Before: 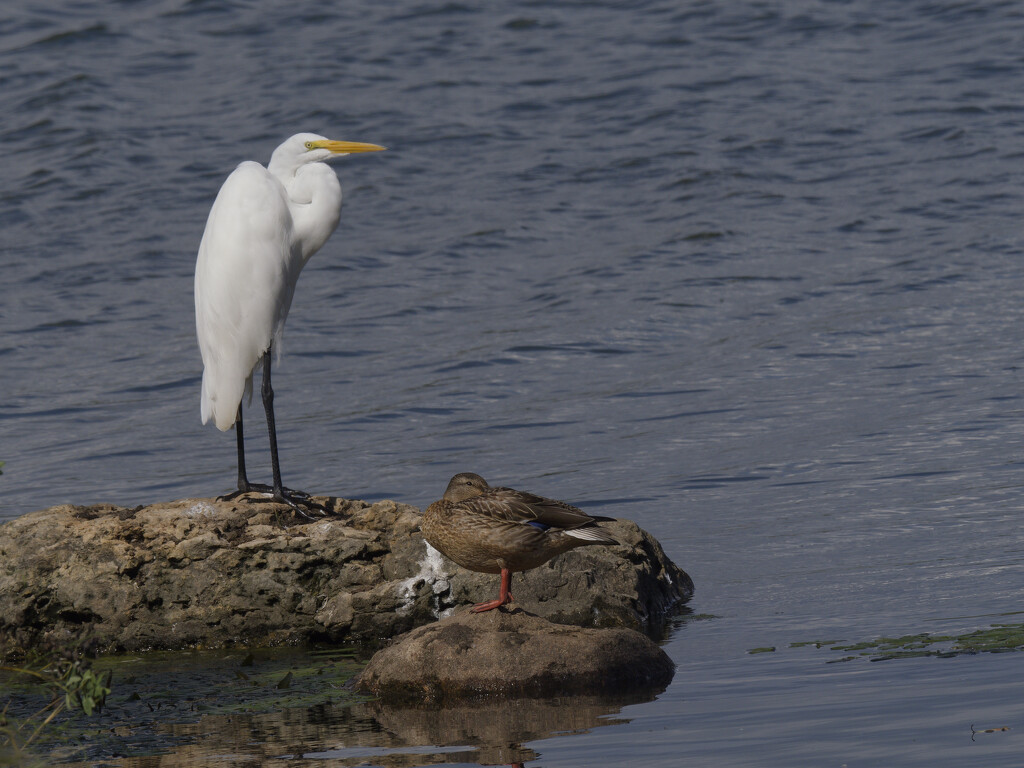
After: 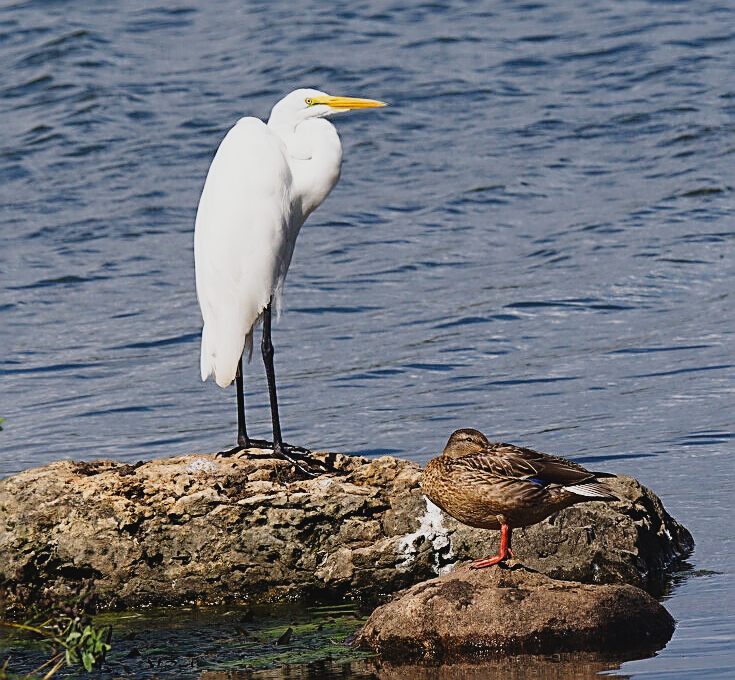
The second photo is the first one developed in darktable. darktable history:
tone curve: curves: ch0 [(0, 0.036) (0.053, 0.068) (0.211, 0.217) (0.519, 0.513) (0.847, 0.82) (0.991, 0.914)]; ch1 [(0, 0) (0.276, 0.206) (0.412, 0.353) (0.482, 0.475) (0.495, 0.5) (0.509, 0.502) (0.563, 0.57) (0.667, 0.672) (0.788, 0.809) (1, 1)]; ch2 [(0, 0) (0.438, 0.456) (0.473, 0.47) (0.503, 0.503) (0.523, 0.528) (0.562, 0.571) (0.612, 0.61) (0.679, 0.72) (1, 1)], preserve colors none
base curve: curves: ch0 [(0, 0) (0.026, 0.03) (0.109, 0.232) (0.351, 0.748) (0.669, 0.968) (1, 1)], preserve colors none
crop: top 5.796%, right 27.871%, bottom 5.539%
shadows and highlights: shadows 23.08, highlights -49.25, soften with gaussian
sharpen: amount 1.012
